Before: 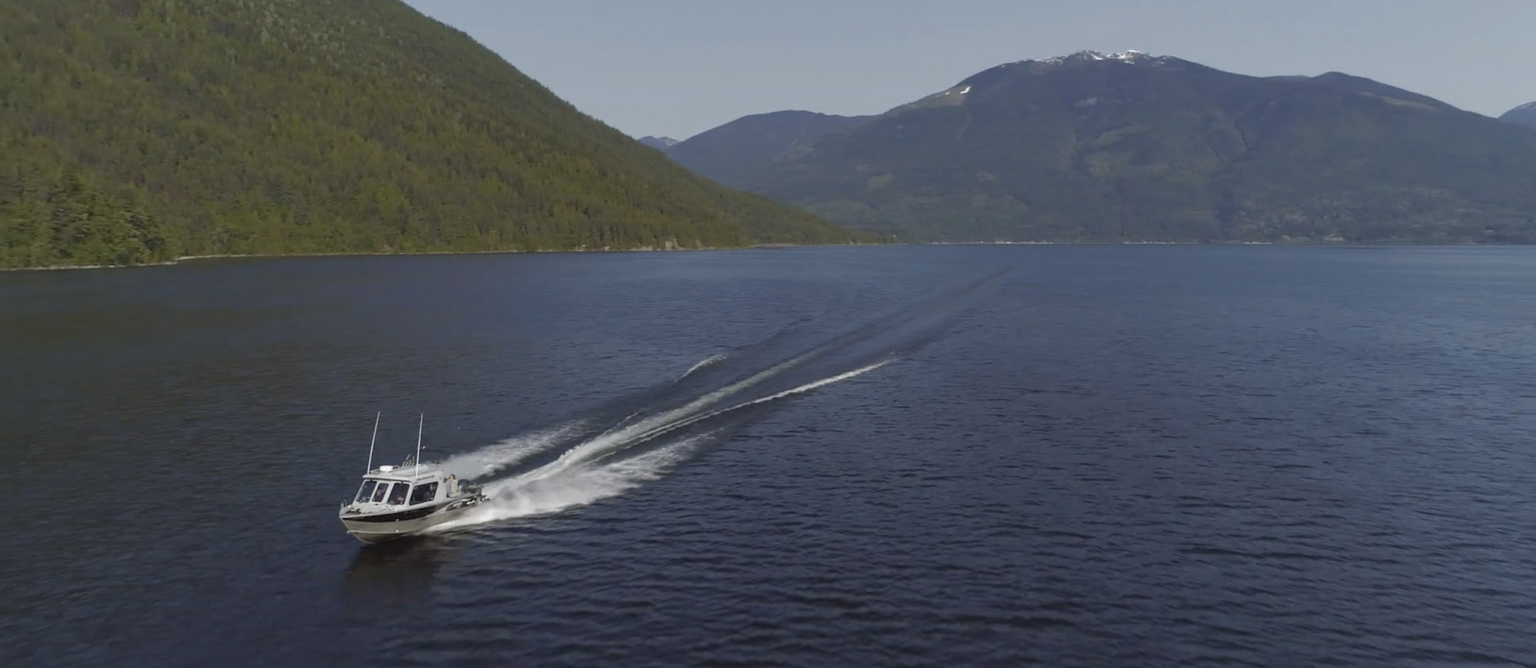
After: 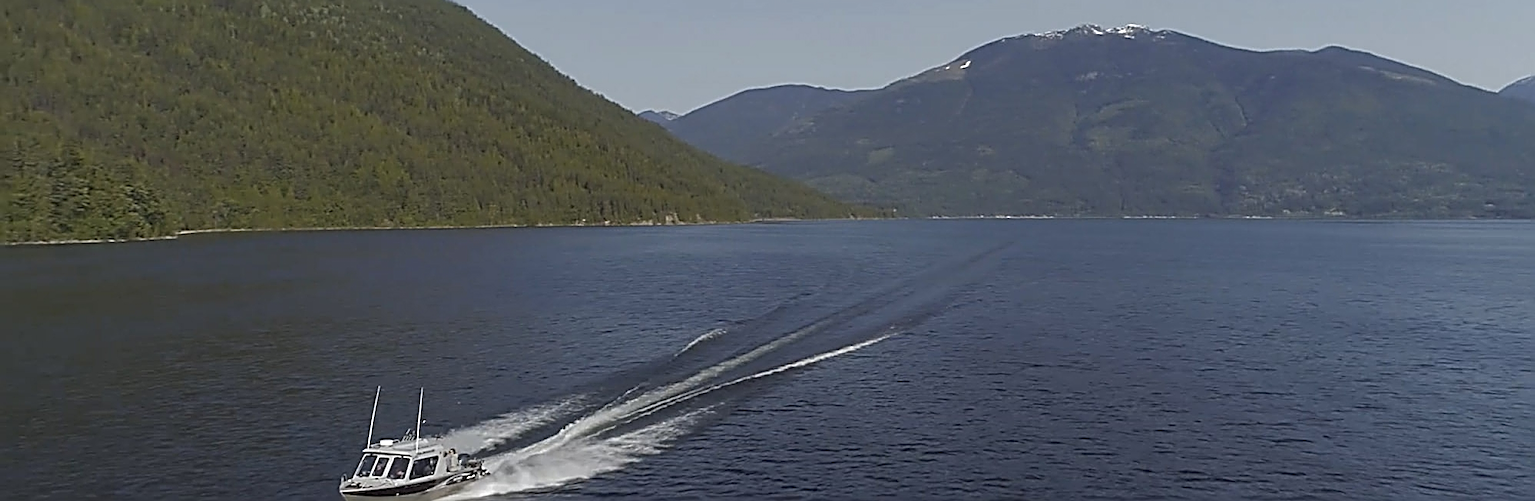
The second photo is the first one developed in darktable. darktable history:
crop: top 3.921%, bottom 20.864%
local contrast: detail 109%
sharpen: radius 3.18, amount 1.715
